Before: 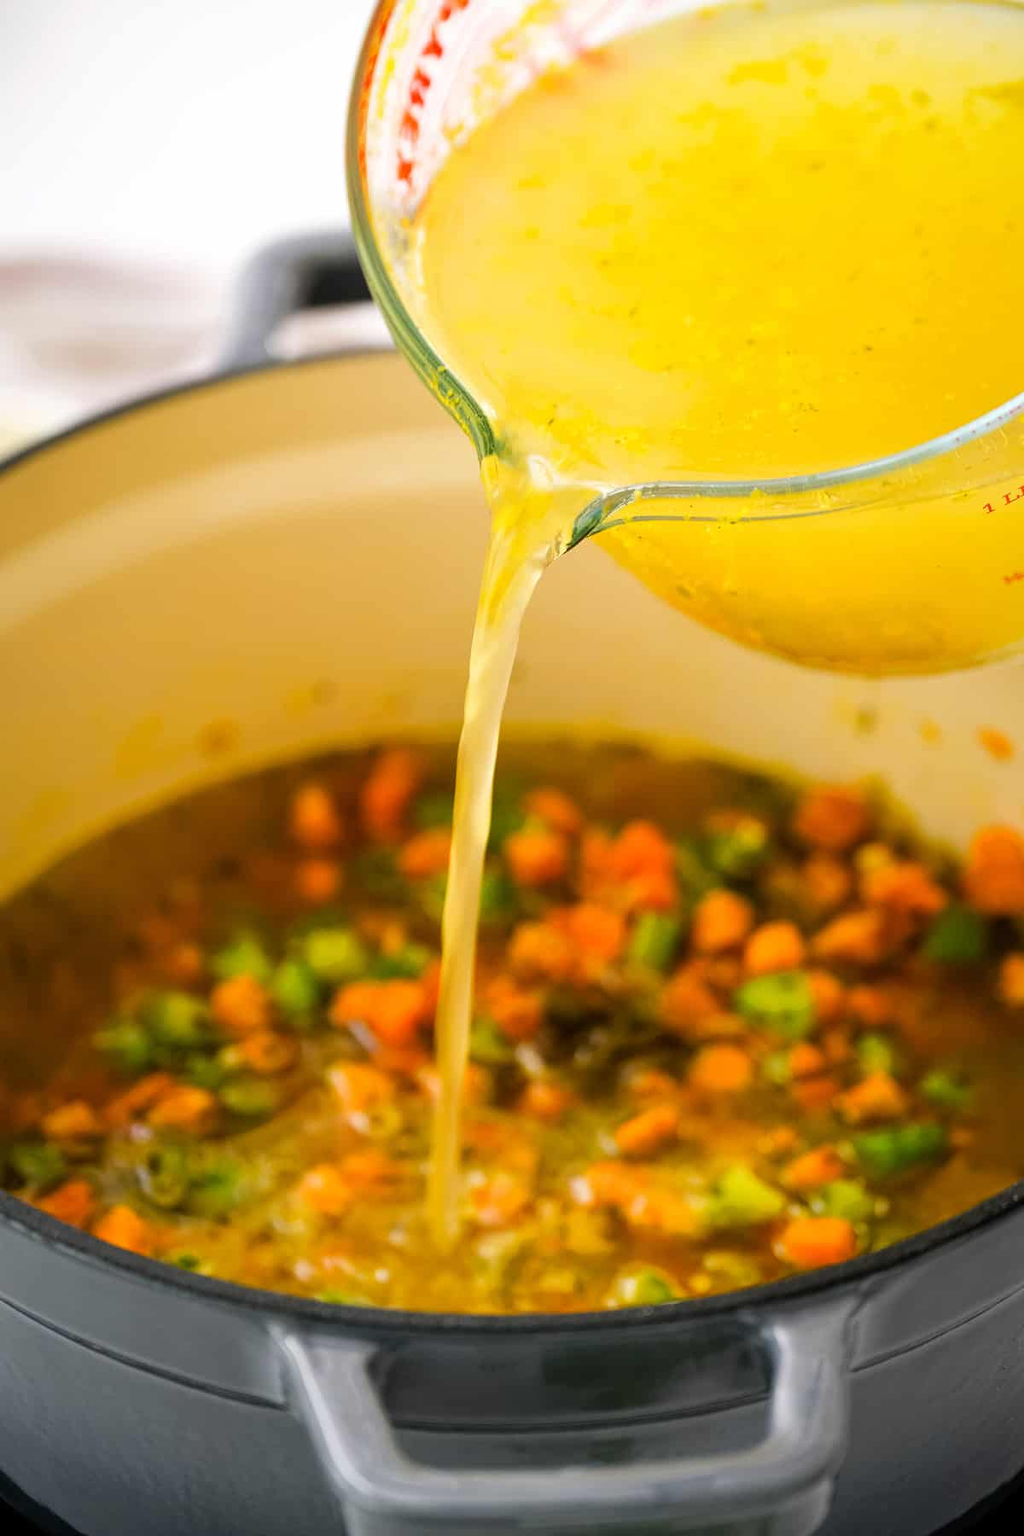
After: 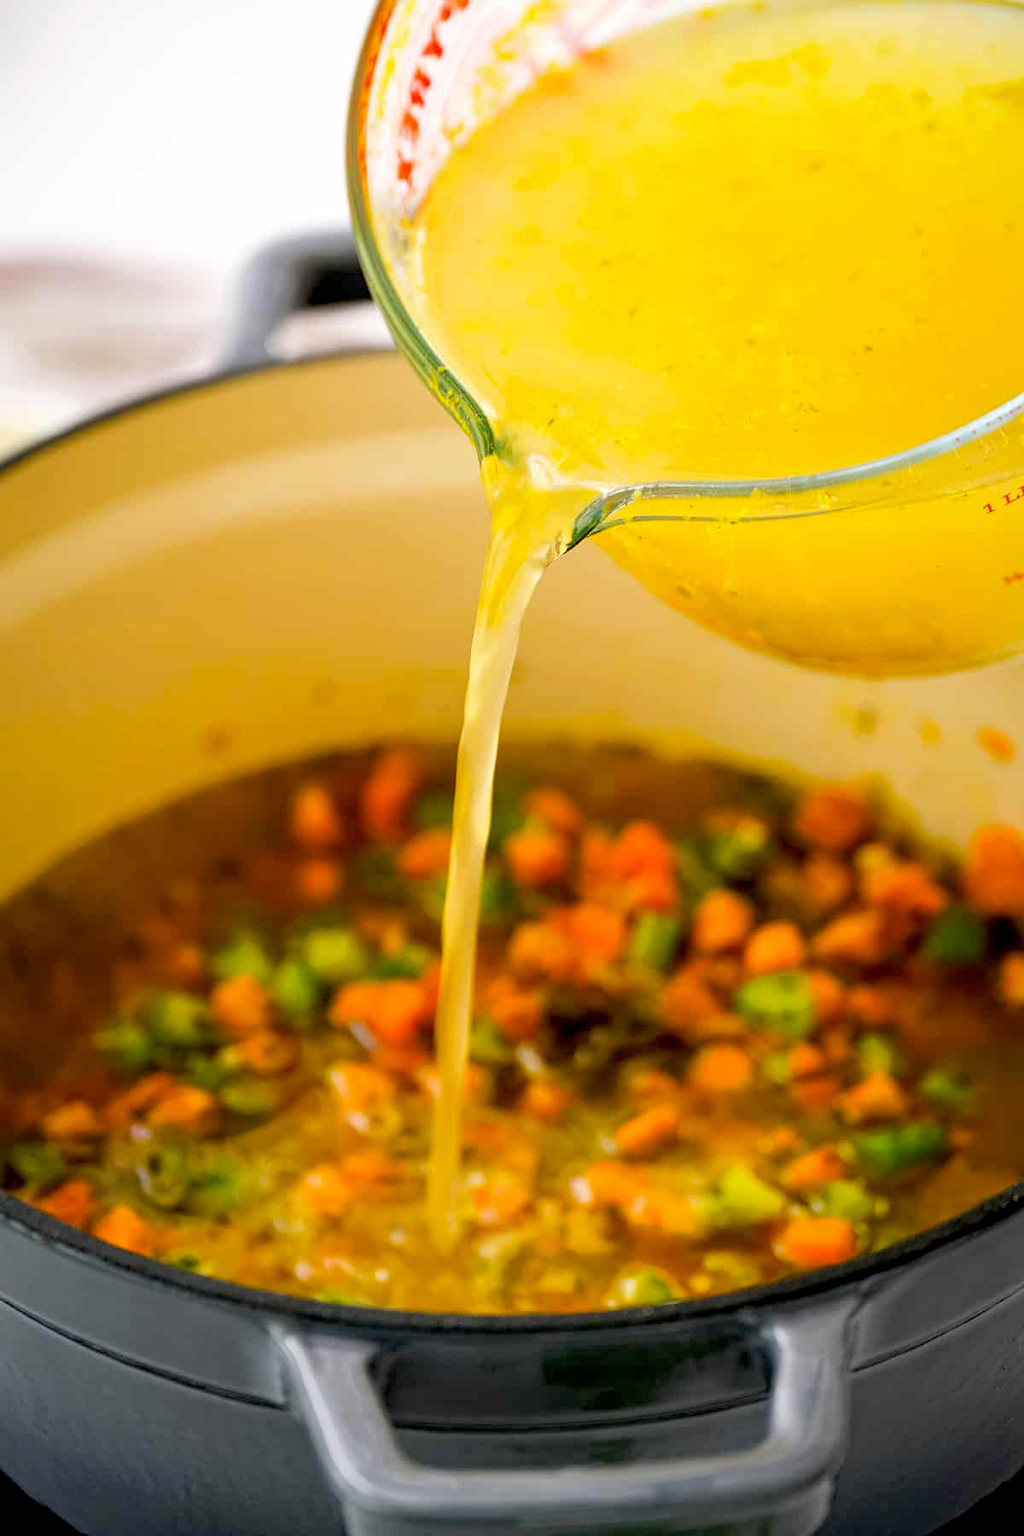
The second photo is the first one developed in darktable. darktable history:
haze removal: adaptive false
exposure: black level correction 0.011, compensate highlight preservation false
